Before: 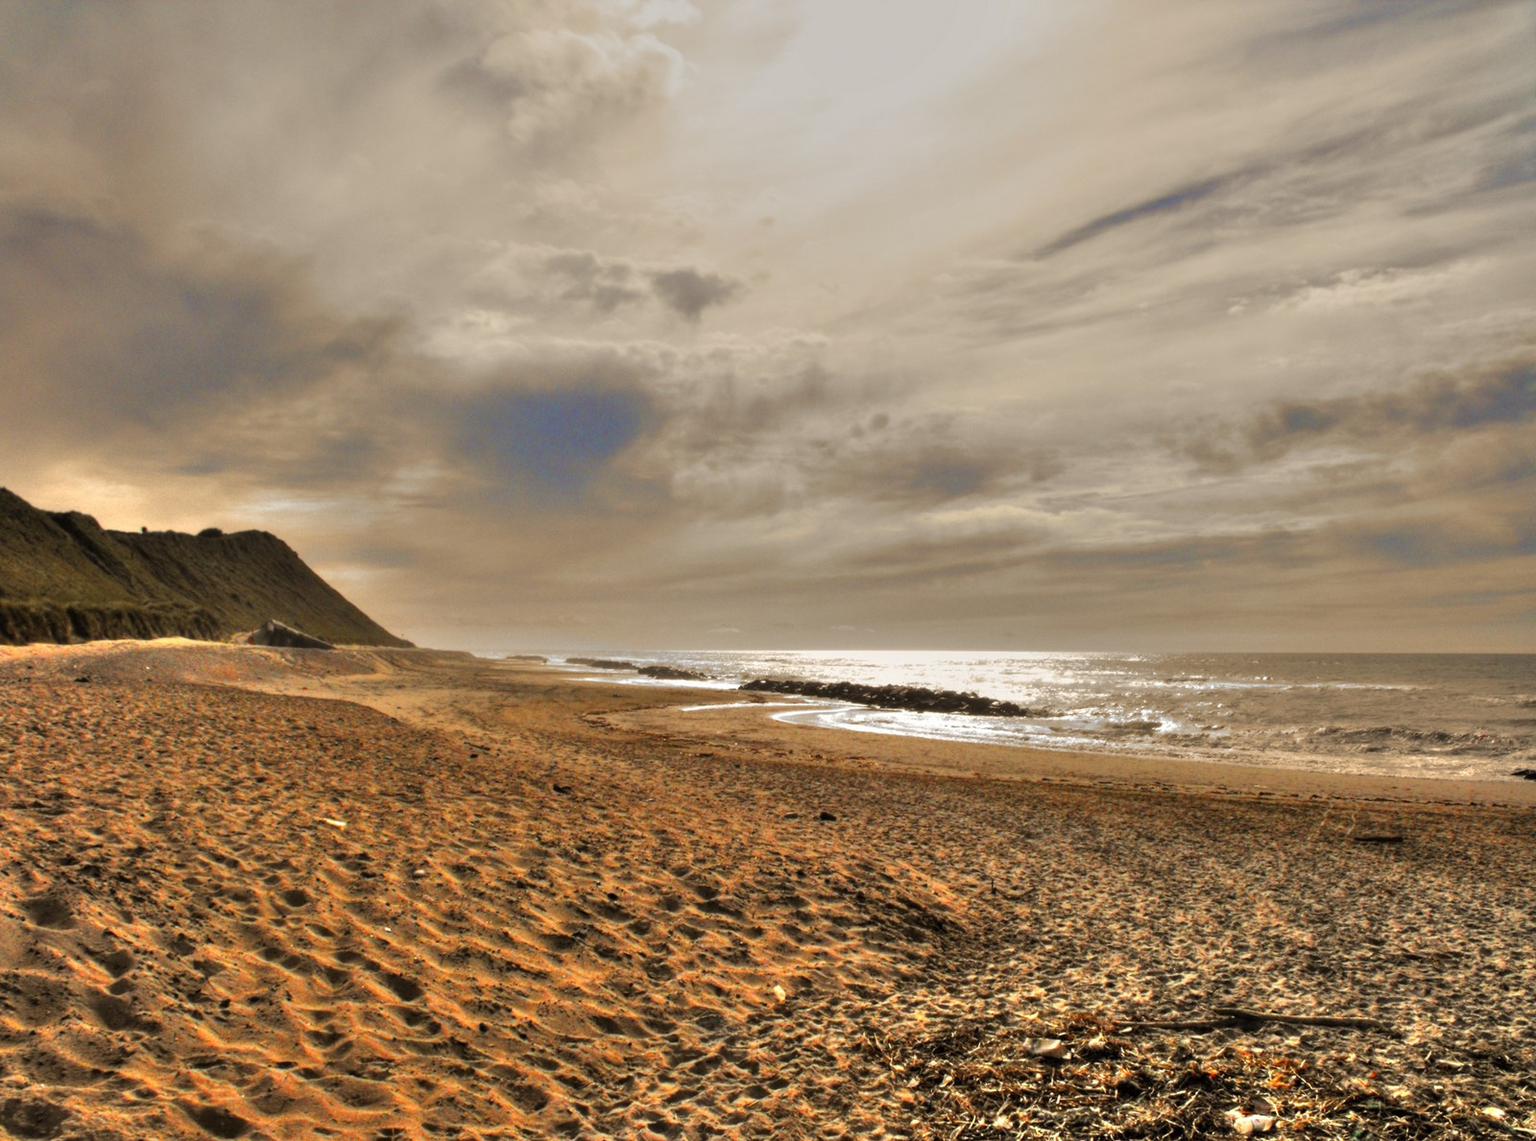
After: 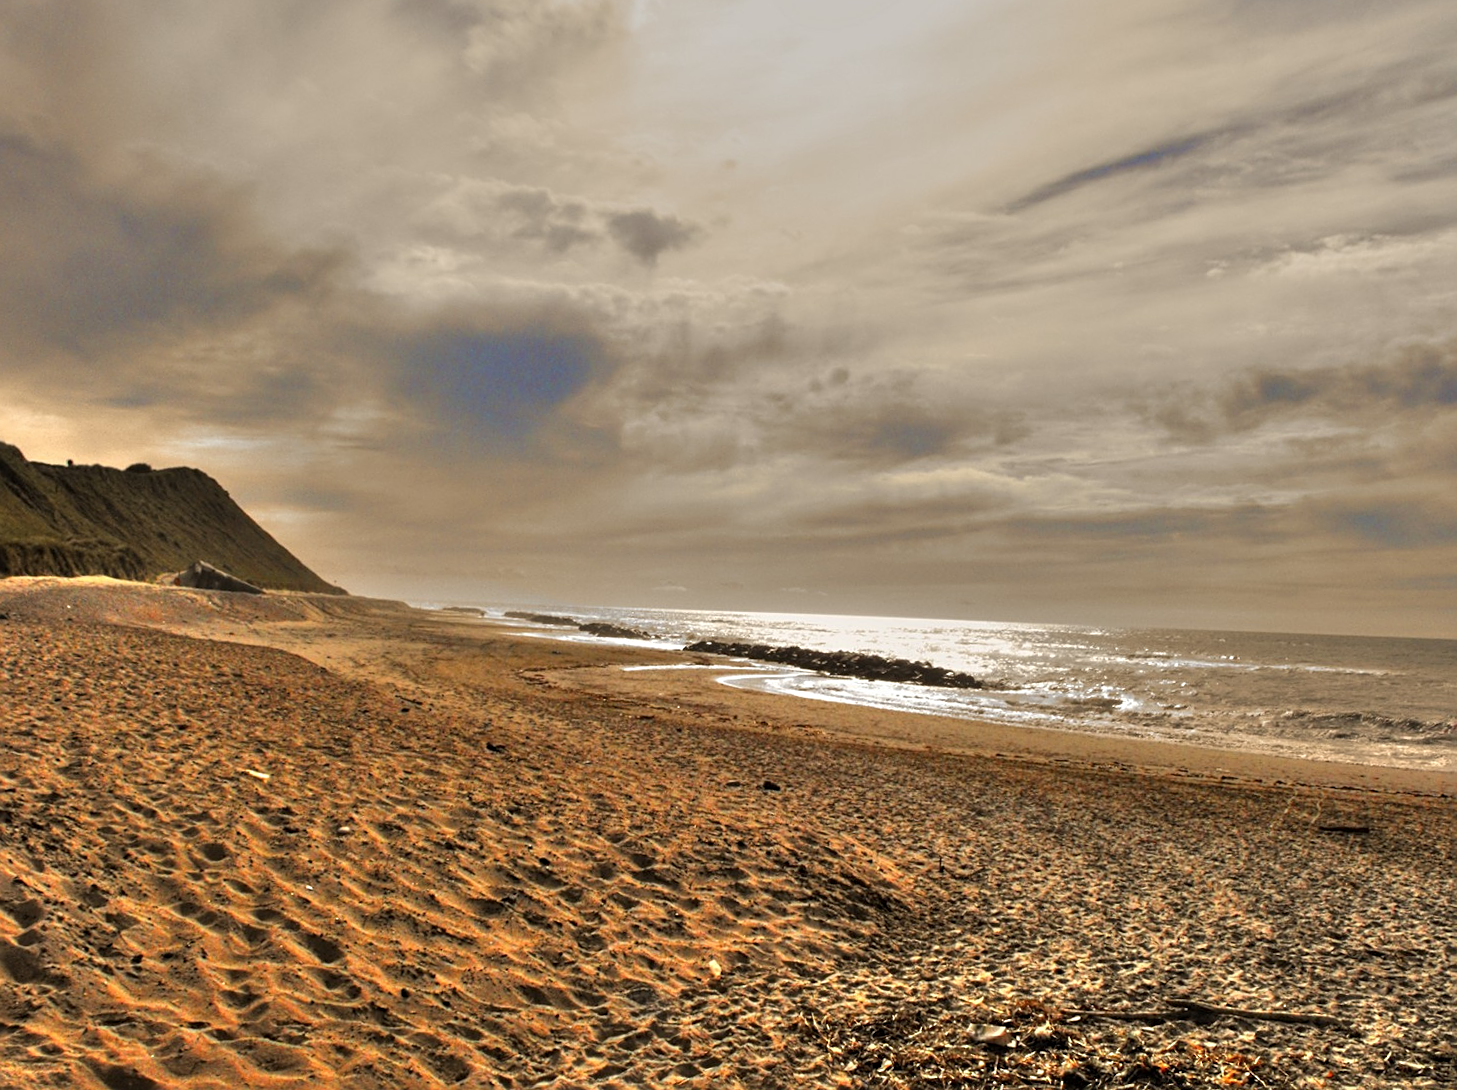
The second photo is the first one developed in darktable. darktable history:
crop and rotate: angle -1.98°, left 3.124%, top 3.631%, right 1.612%, bottom 0.429%
sharpen: on, module defaults
exposure: compensate highlight preservation false
